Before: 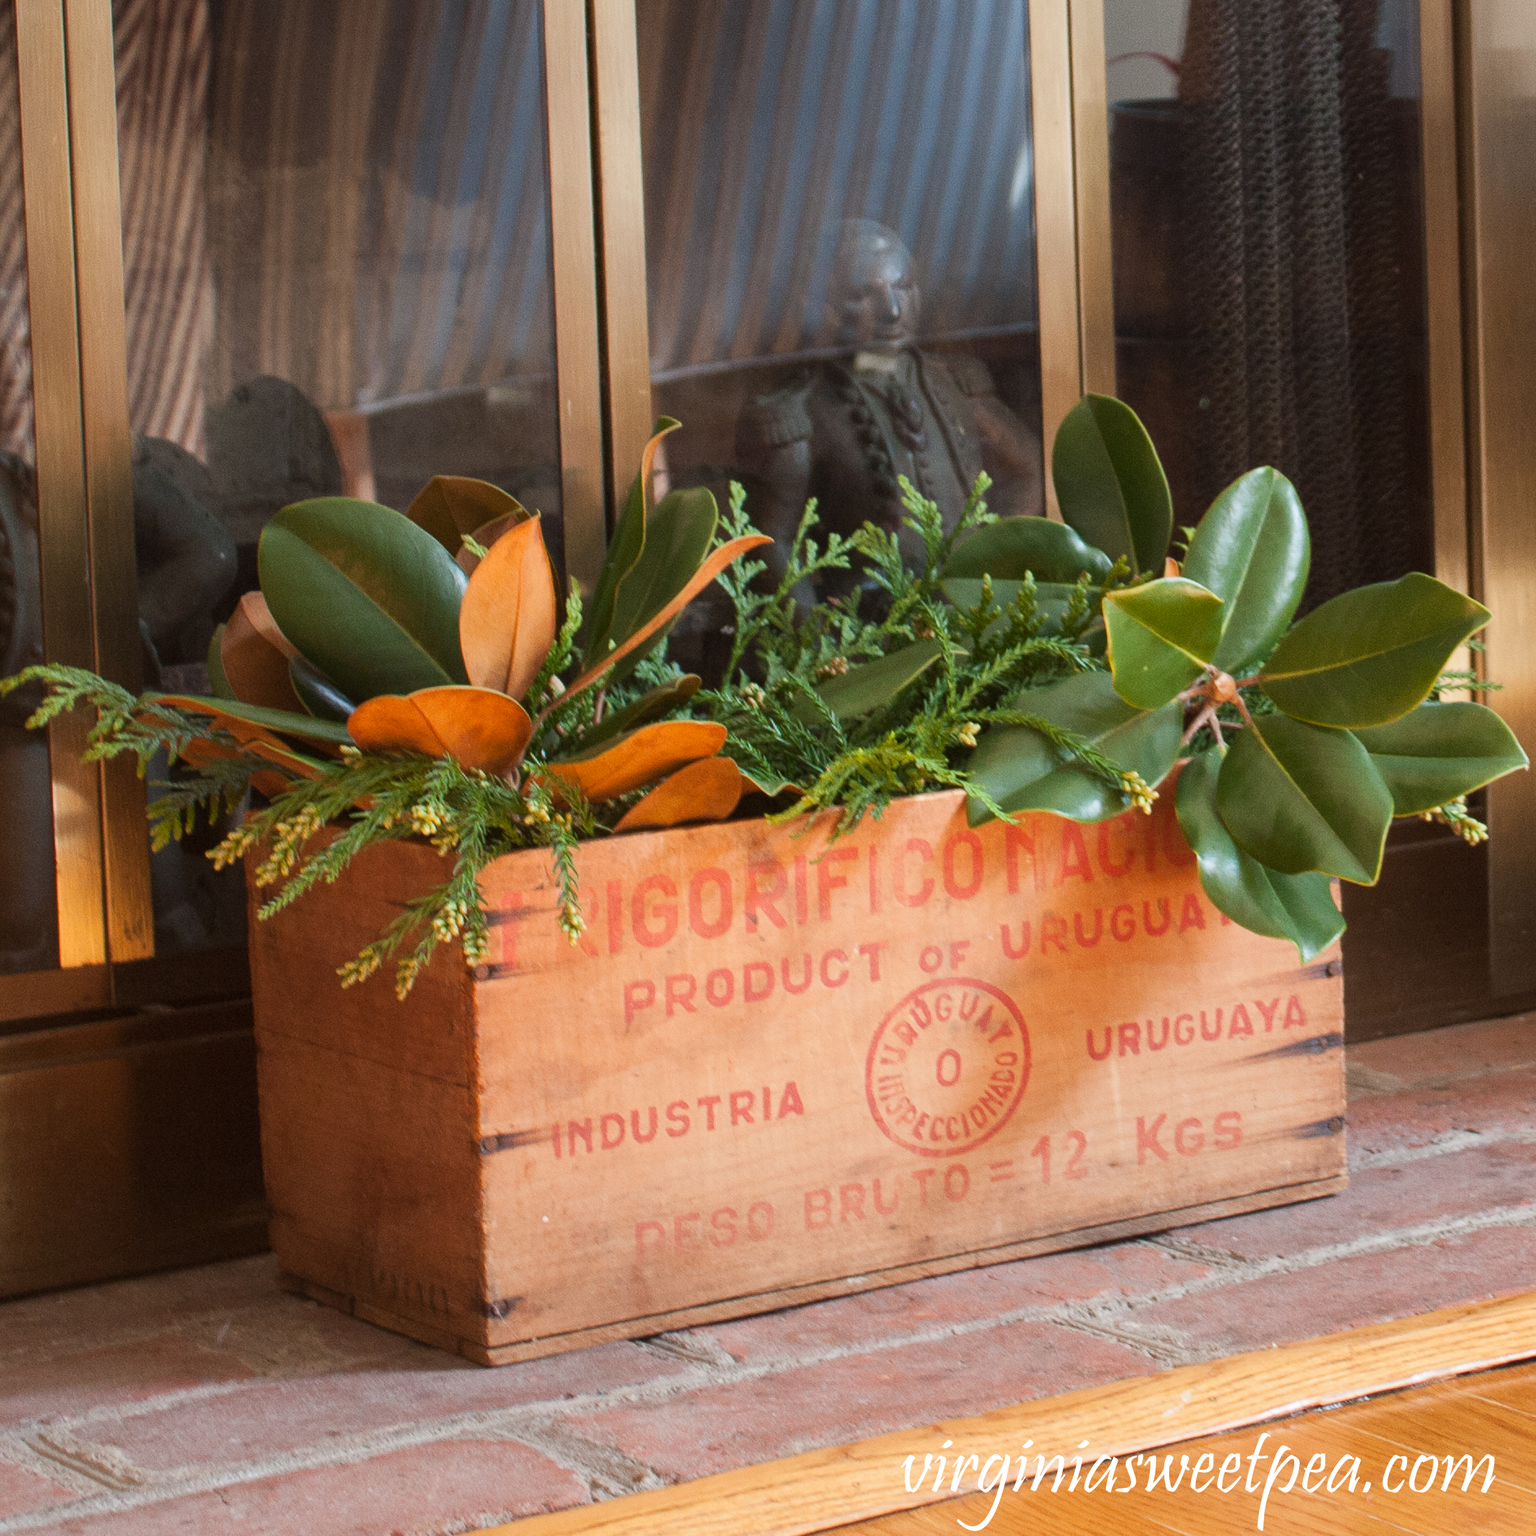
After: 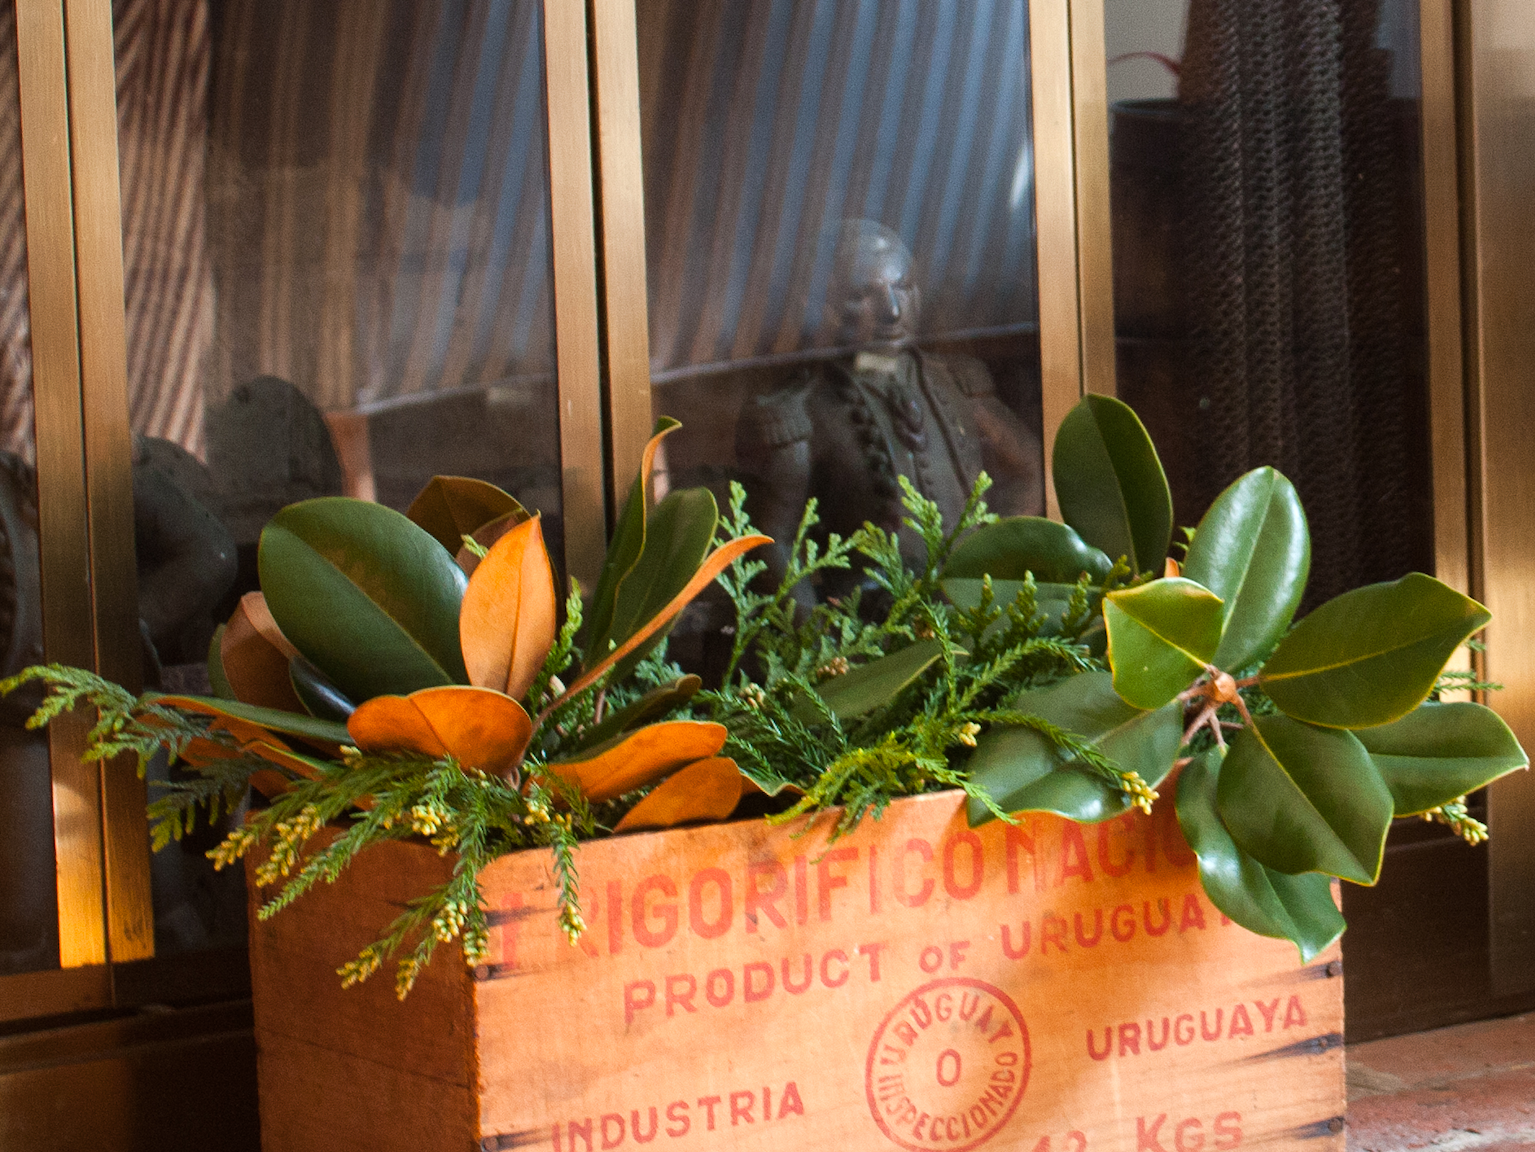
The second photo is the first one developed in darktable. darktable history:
color balance rgb: linear chroma grading › global chroma 10%, global vibrance 10%, contrast 15%, saturation formula JzAzBz (2021)
crop: bottom 24.988%
